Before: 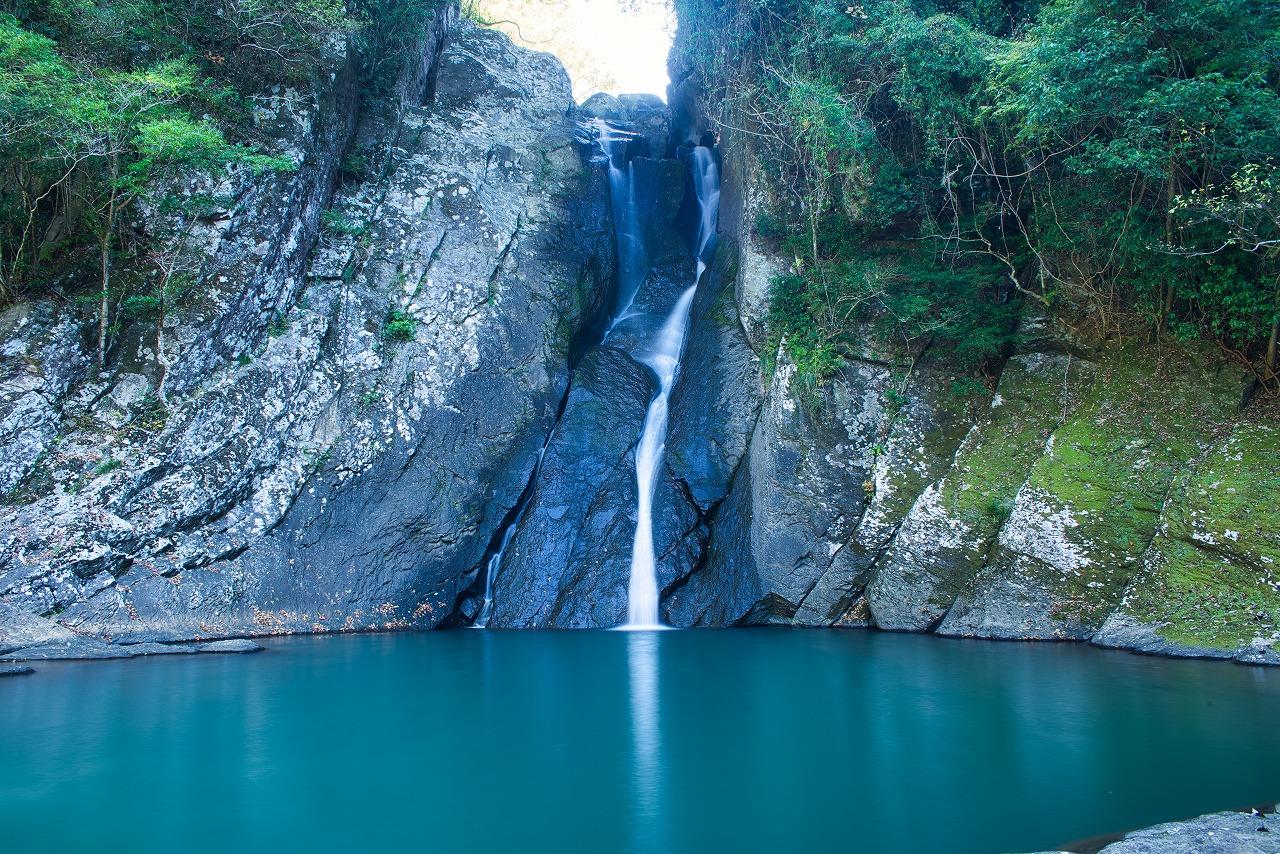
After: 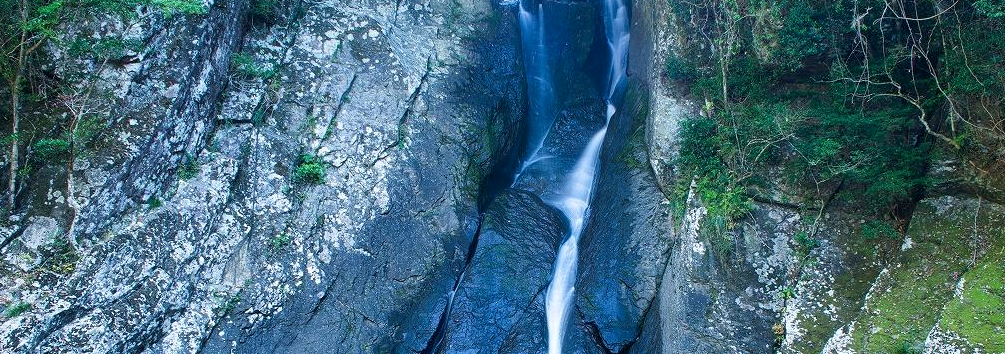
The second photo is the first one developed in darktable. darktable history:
shadows and highlights: shadows 12, white point adjustment 1.2, soften with gaussian
exposure: black level correction 0.001, compensate highlight preservation false
crop: left 7.036%, top 18.398%, right 14.379%, bottom 40.043%
